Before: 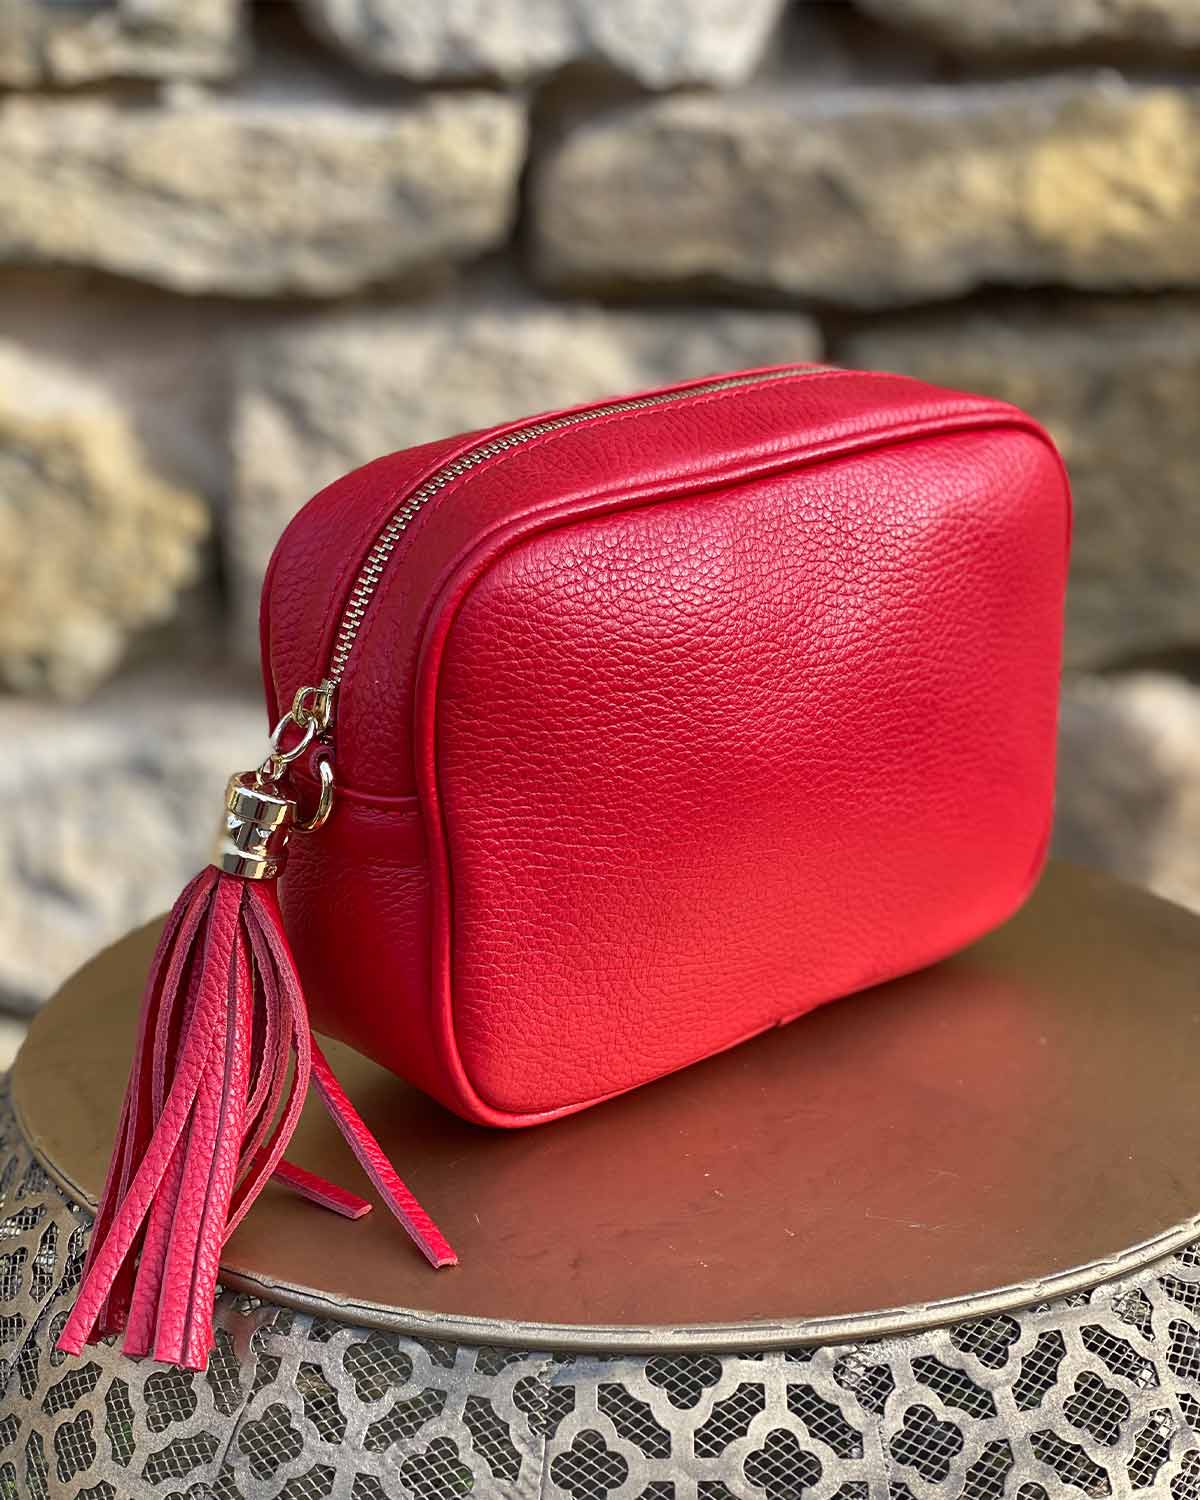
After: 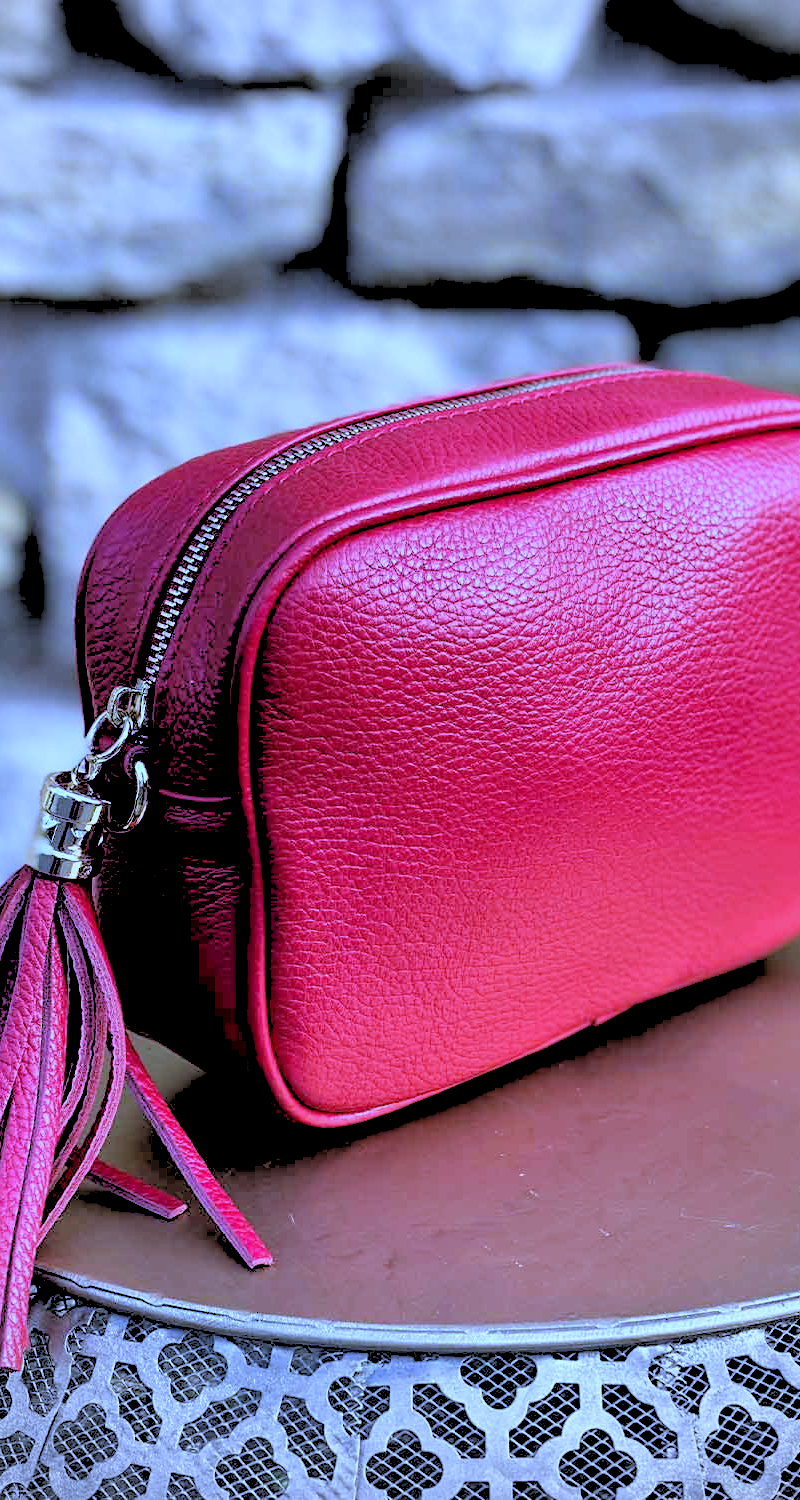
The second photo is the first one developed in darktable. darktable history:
white balance: red 0.766, blue 1.537
rgb levels: levels [[0.027, 0.429, 0.996], [0, 0.5, 1], [0, 0.5, 1]]
vignetting: fall-off radius 60.92%
crop and rotate: left 15.446%, right 17.836%
